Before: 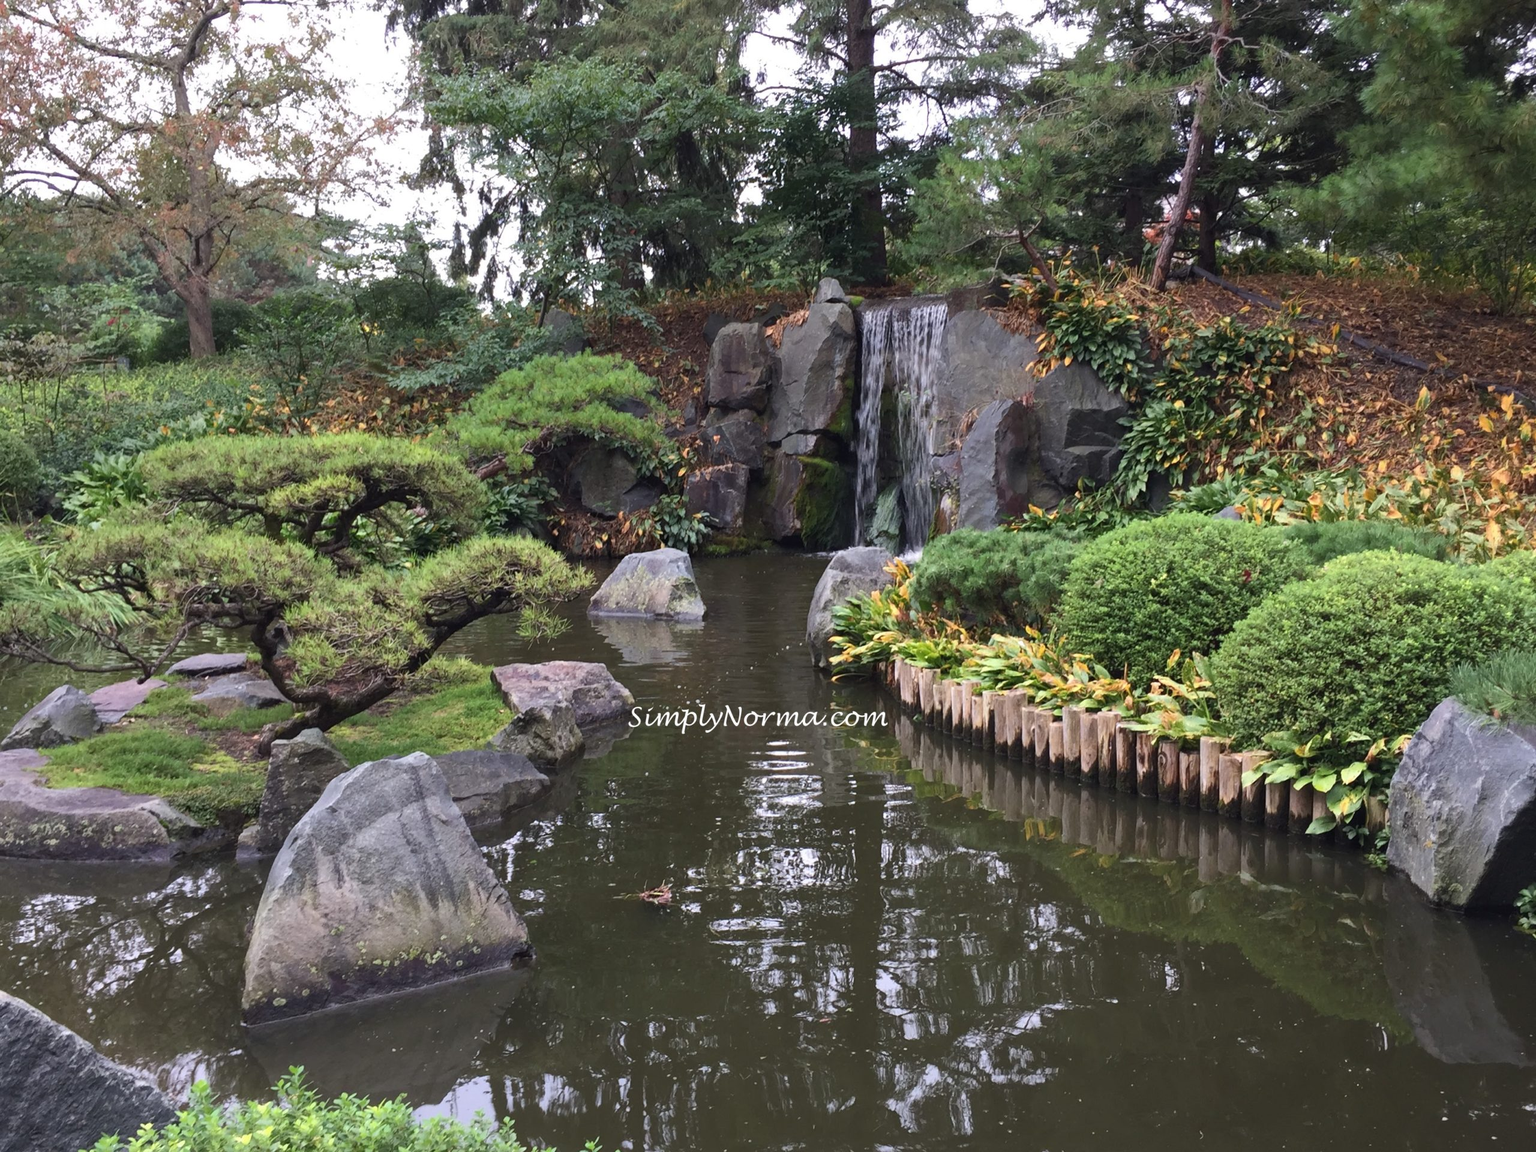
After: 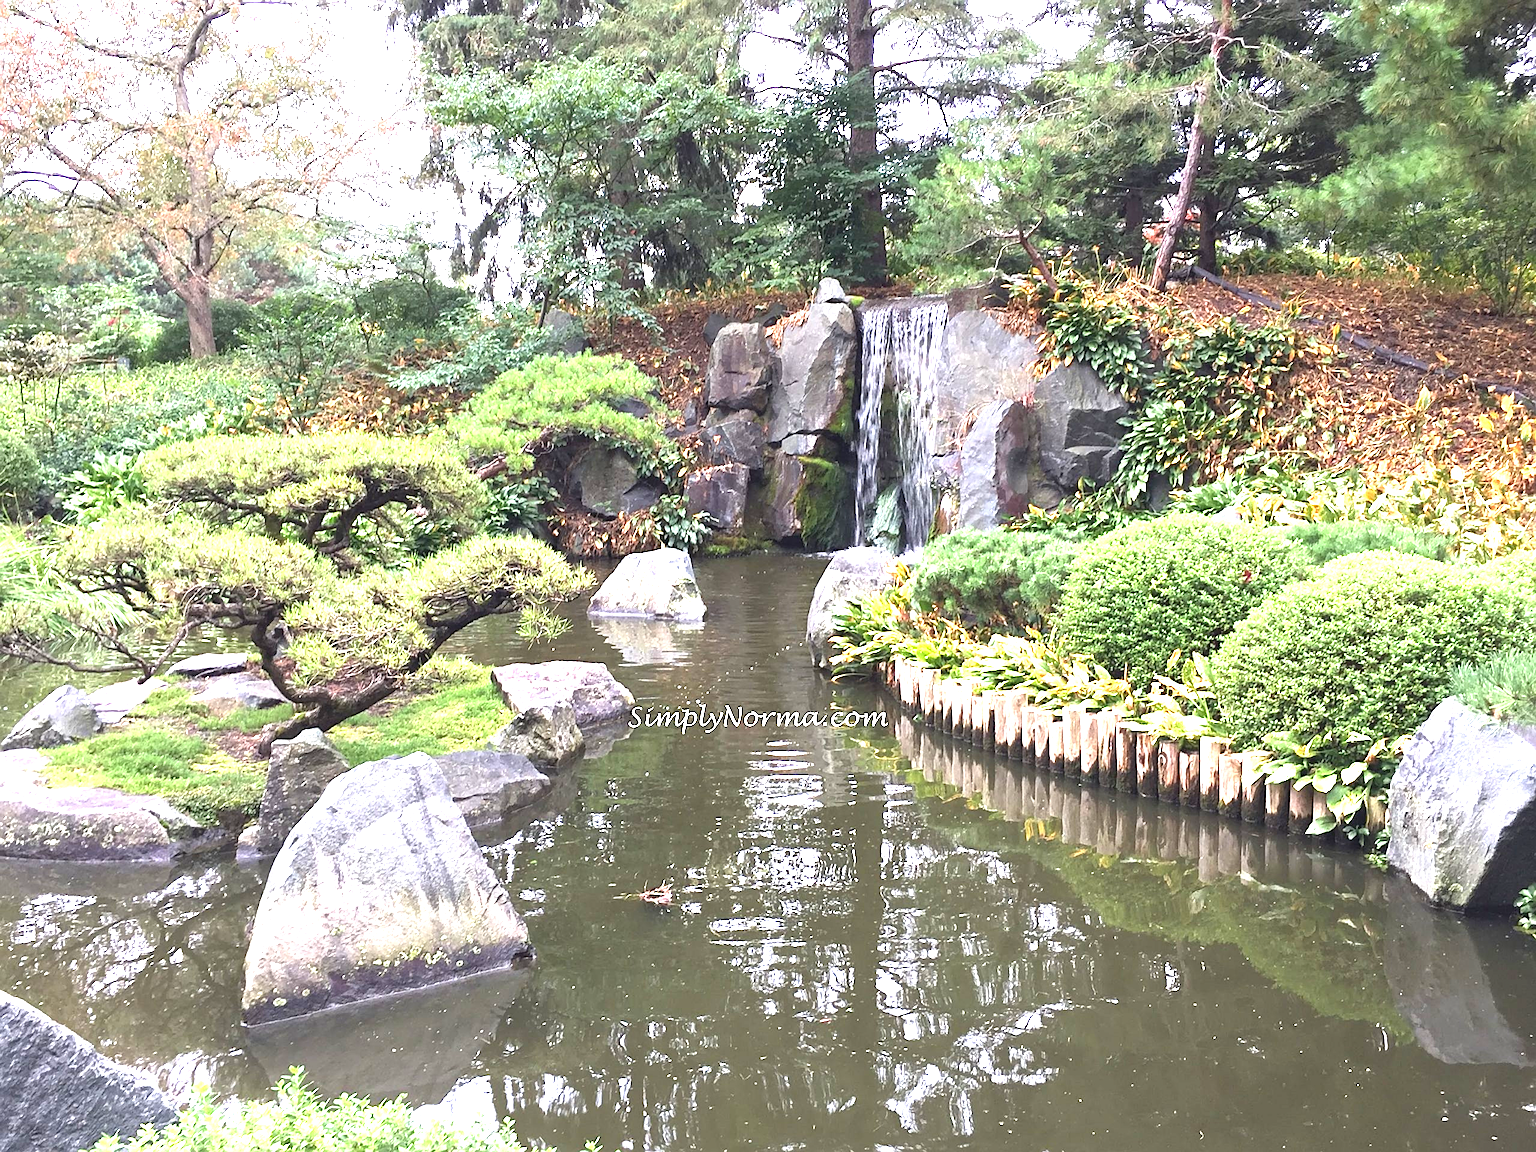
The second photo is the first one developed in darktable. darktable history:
sharpen: on, module defaults
exposure: exposure 1.99 EV, compensate exposure bias true, compensate highlight preservation false
